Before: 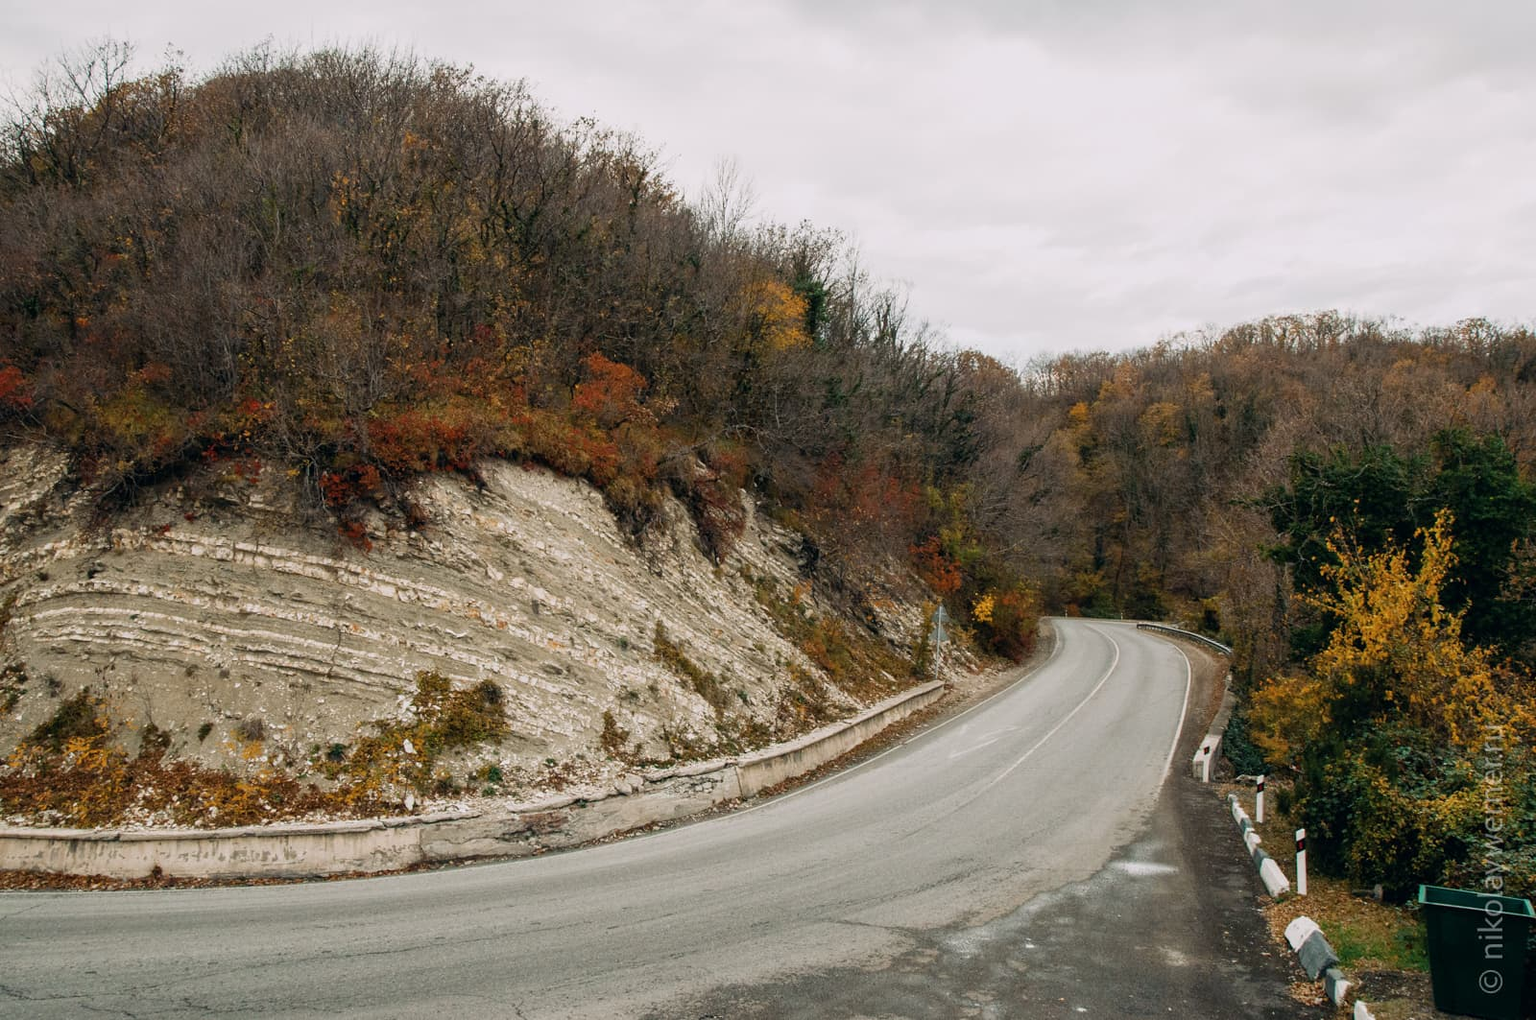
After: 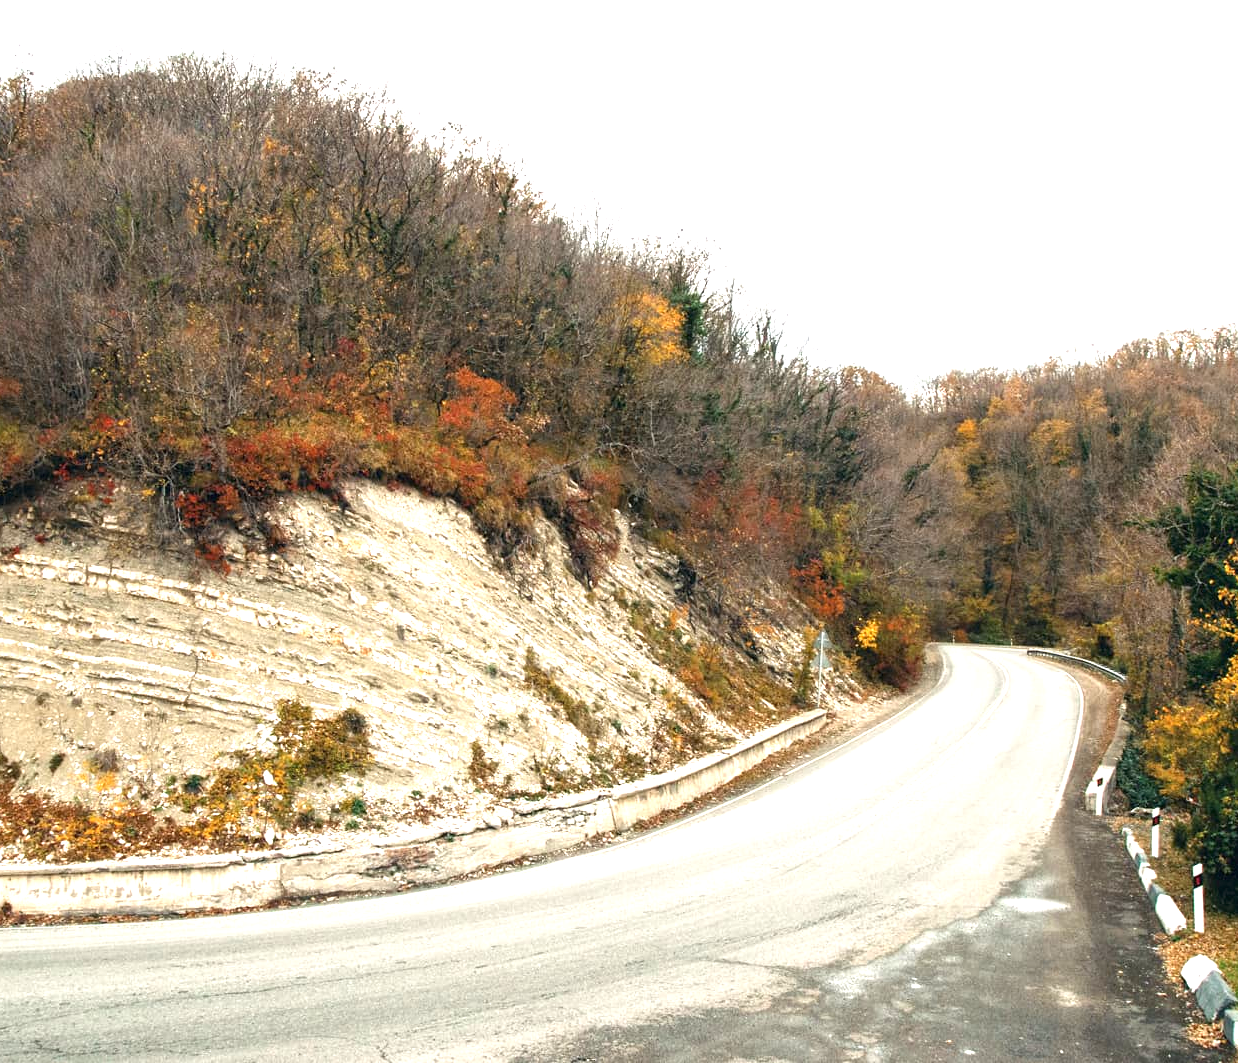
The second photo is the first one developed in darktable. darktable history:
crop: left 9.858%, right 12.723%
exposure: black level correction 0, exposure 1.44 EV, compensate highlight preservation false
